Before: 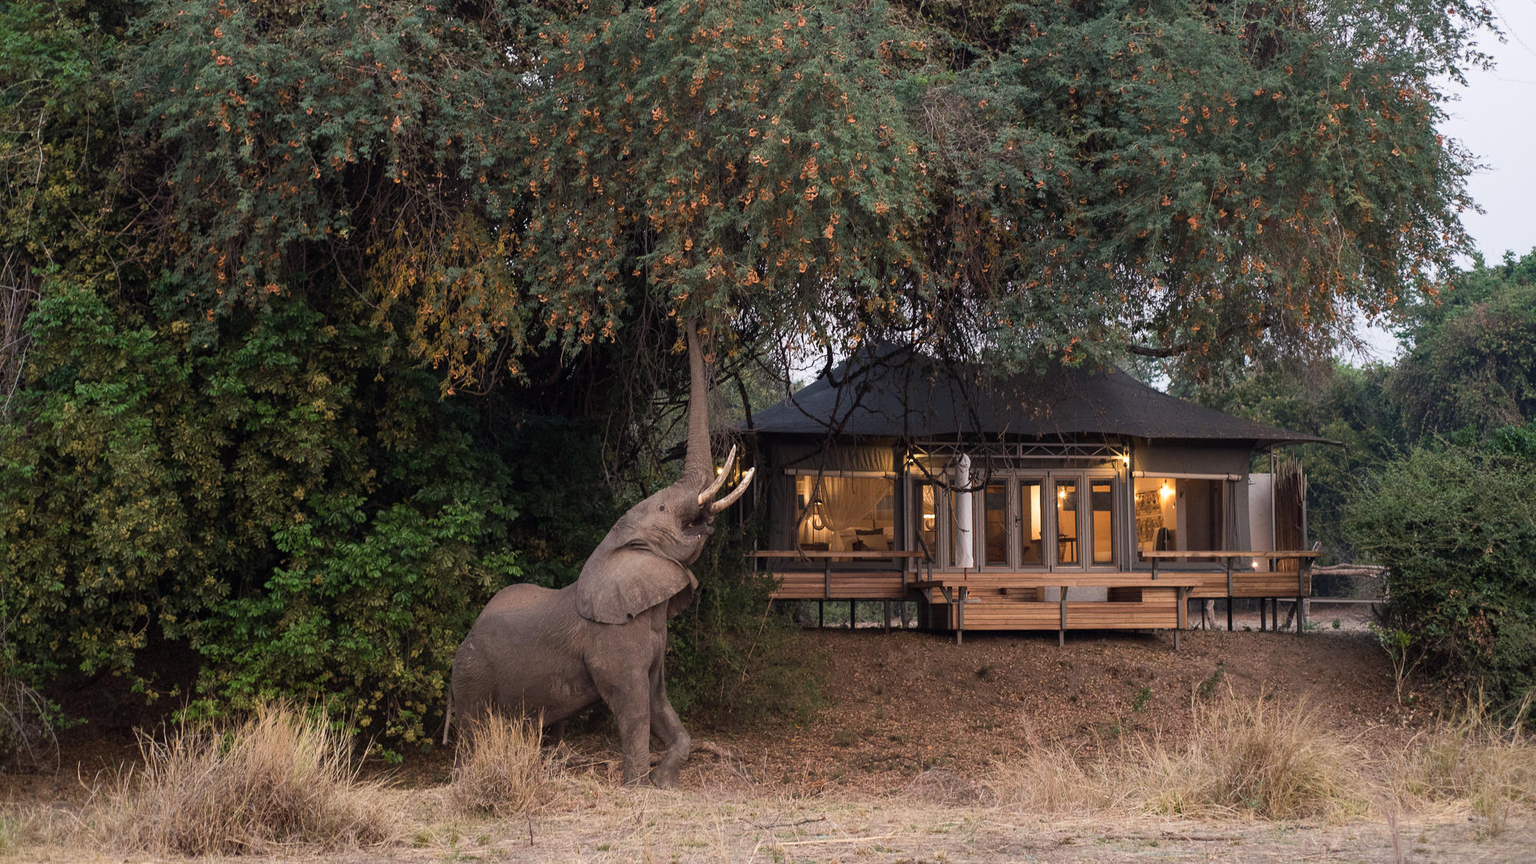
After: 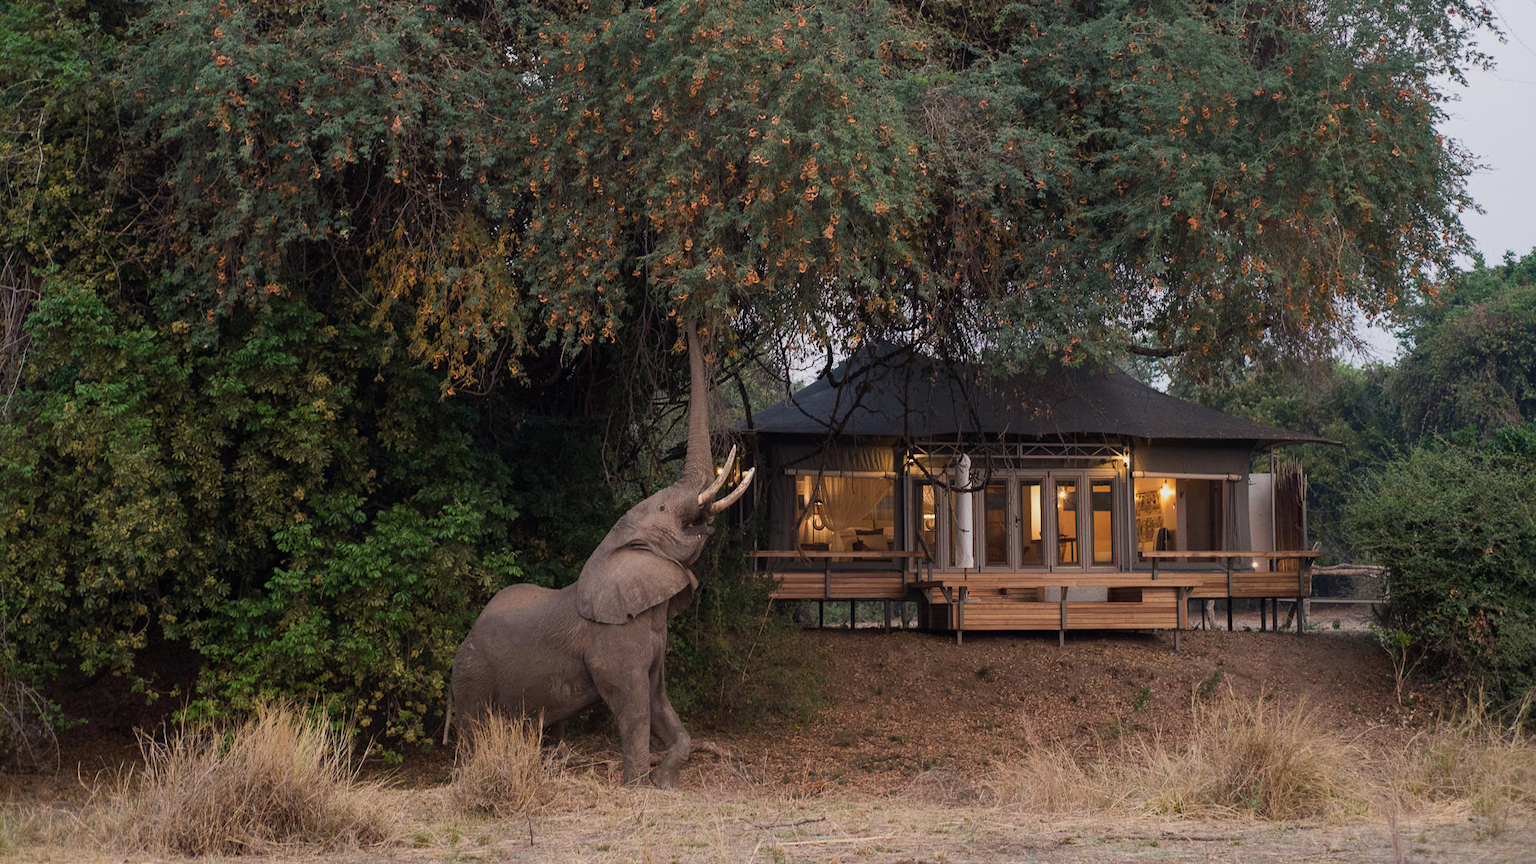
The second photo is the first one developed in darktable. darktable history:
shadows and highlights: radius 121.13, shadows 21.4, white point adjustment -9.72, highlights -14.39, soften with gaussian
bloom: size 13.65%, threshold 98.39%, strength 4.82%
